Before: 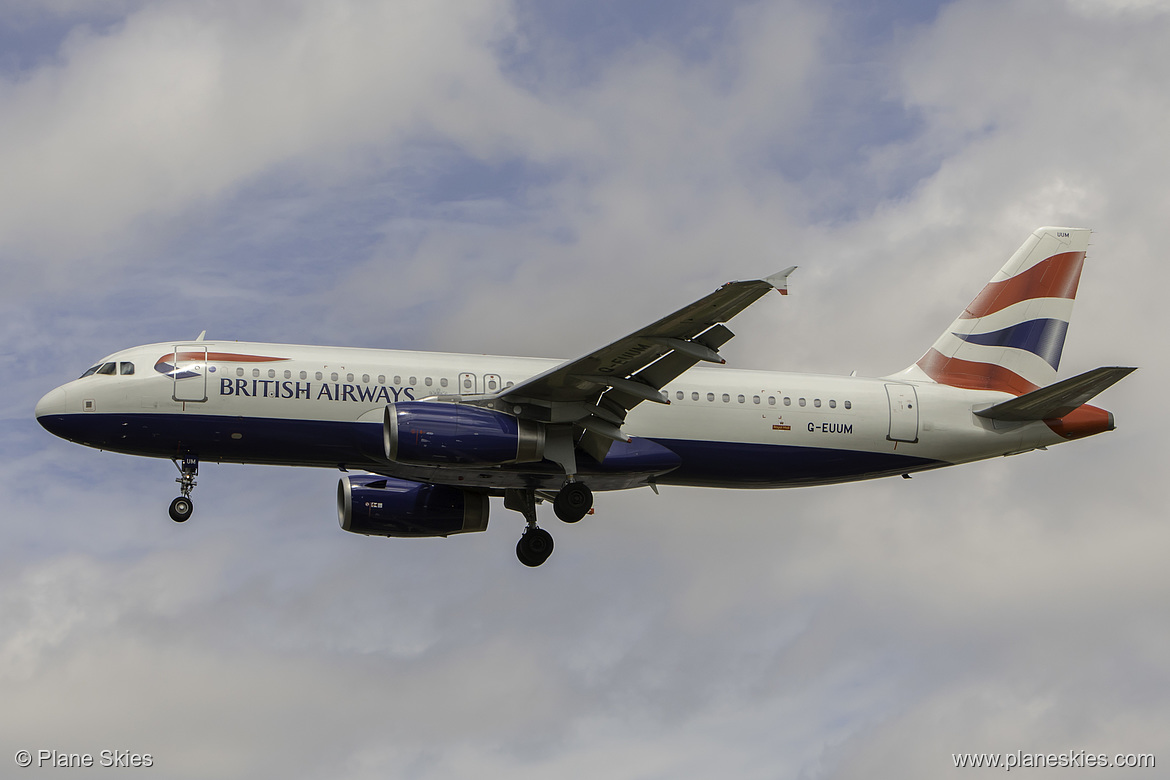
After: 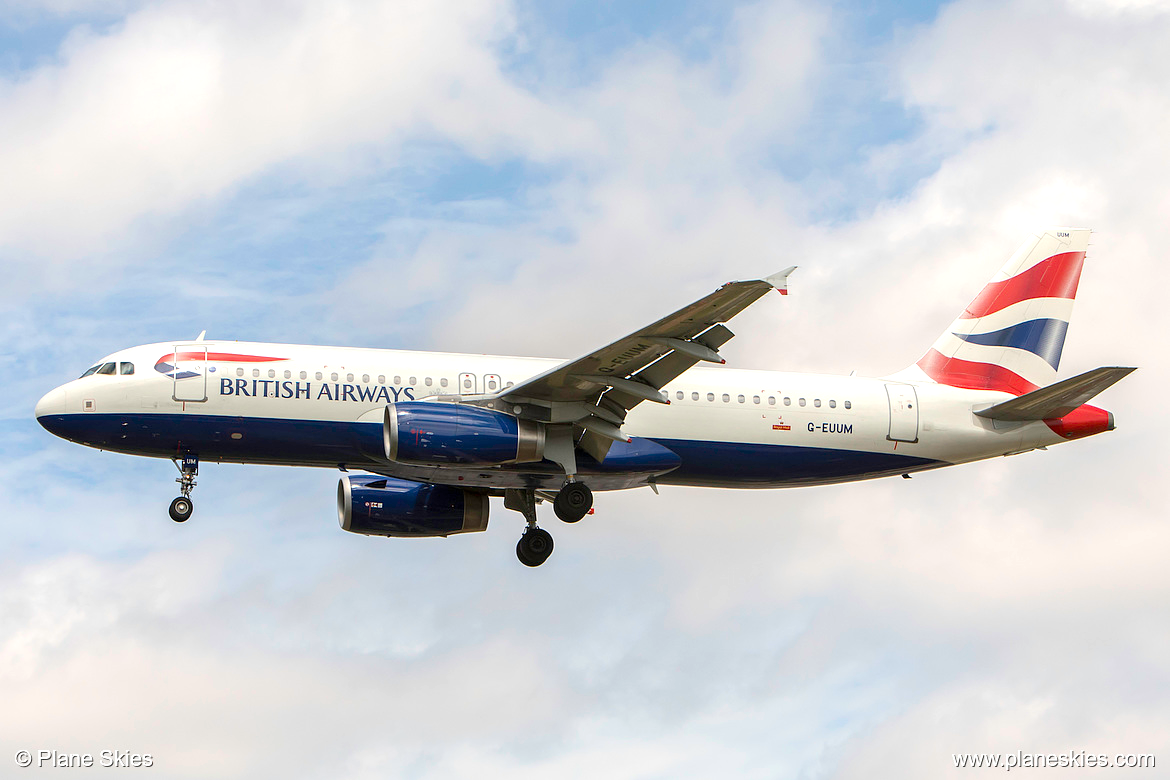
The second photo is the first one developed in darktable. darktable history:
exposure: exposure 0.734 EV, compensate exposure bias true, compensate highlight preservation false
